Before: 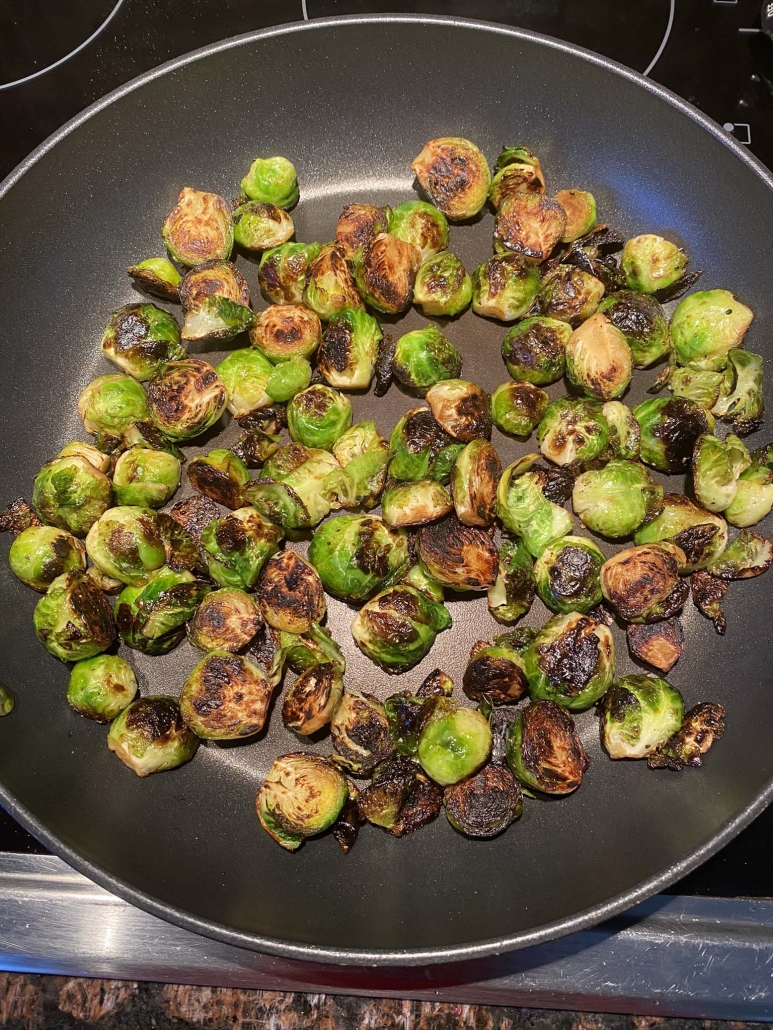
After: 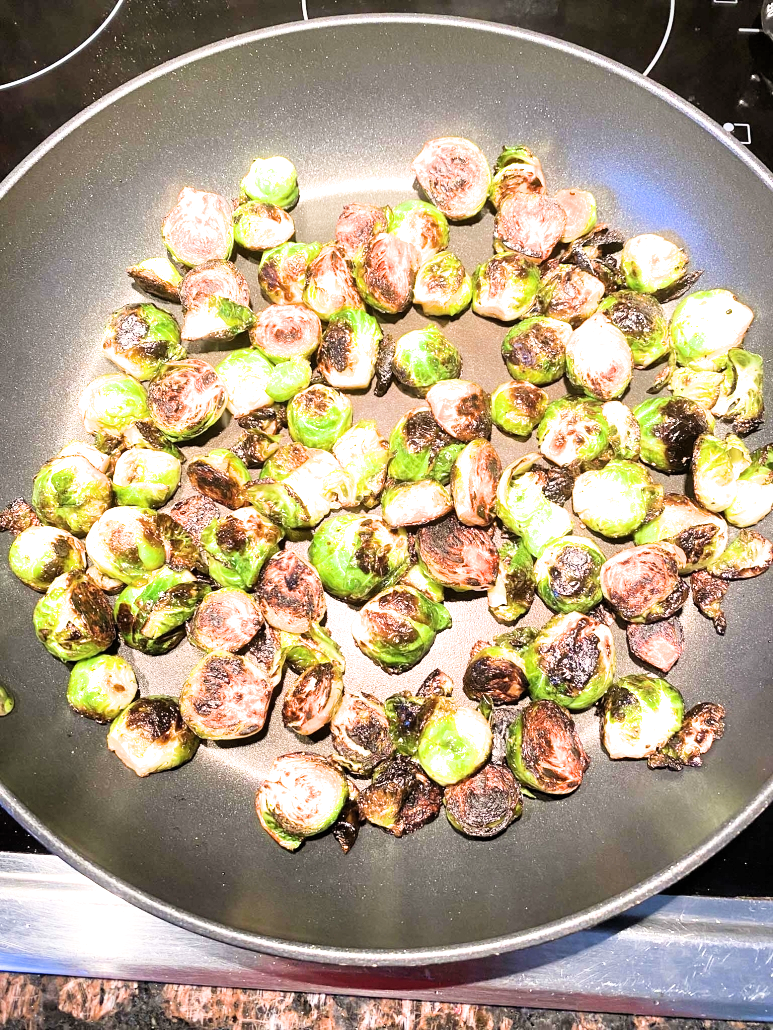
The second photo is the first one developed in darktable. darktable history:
exposure: black level correction 0, exposure 2.164 EV, compensate highlight preservation false
filmic rgb: middle gray luminance 12.88%, black relative exposure -10.14 EV, white relative exposure 3.46 EV, target black luminance 0%, hardness 5.72, latitude 44.96%, contrast 1.221, highlights saturation mix 5.32%, shadows ↔ highlights balance 27.66%, preserve chrominance max RGB
